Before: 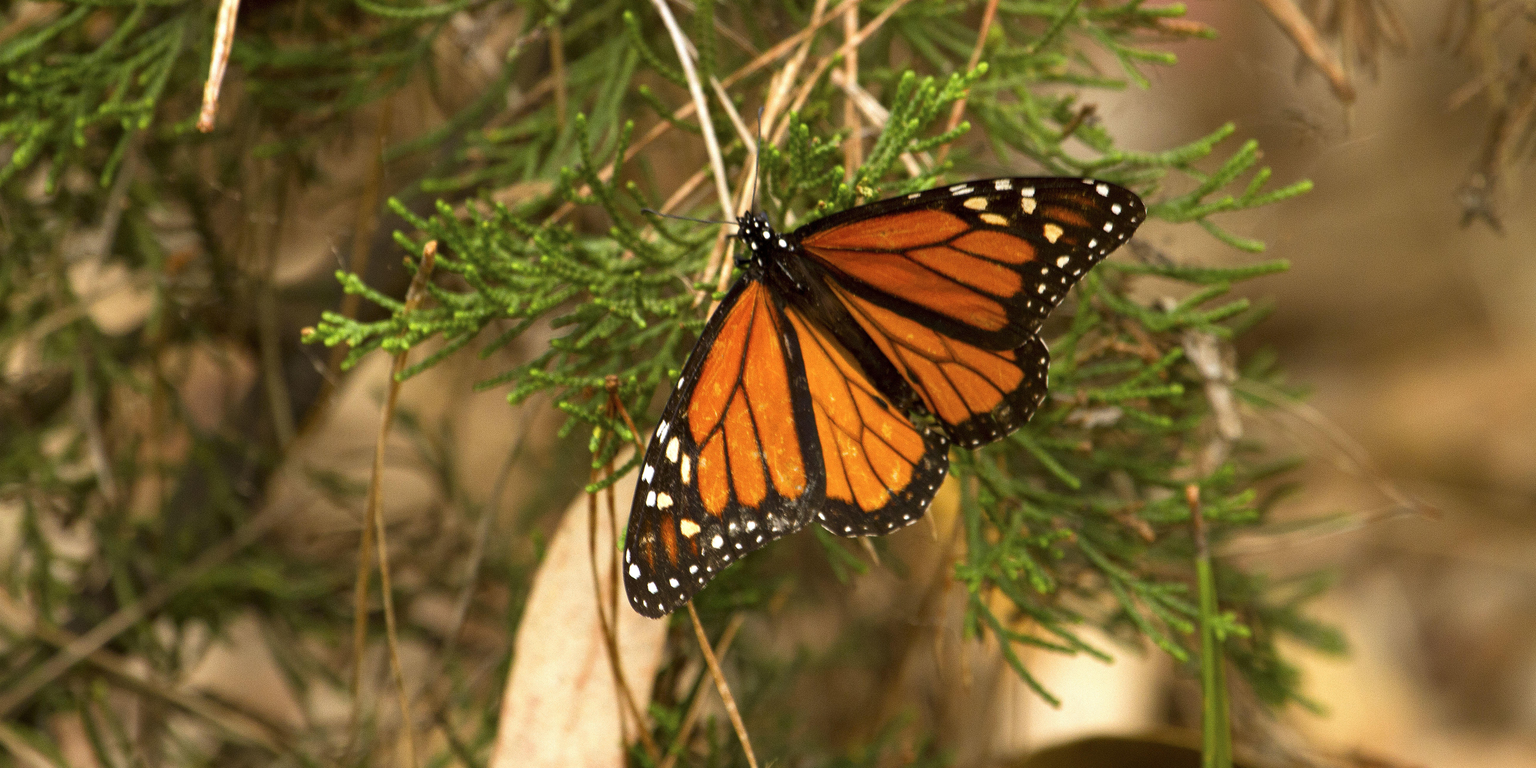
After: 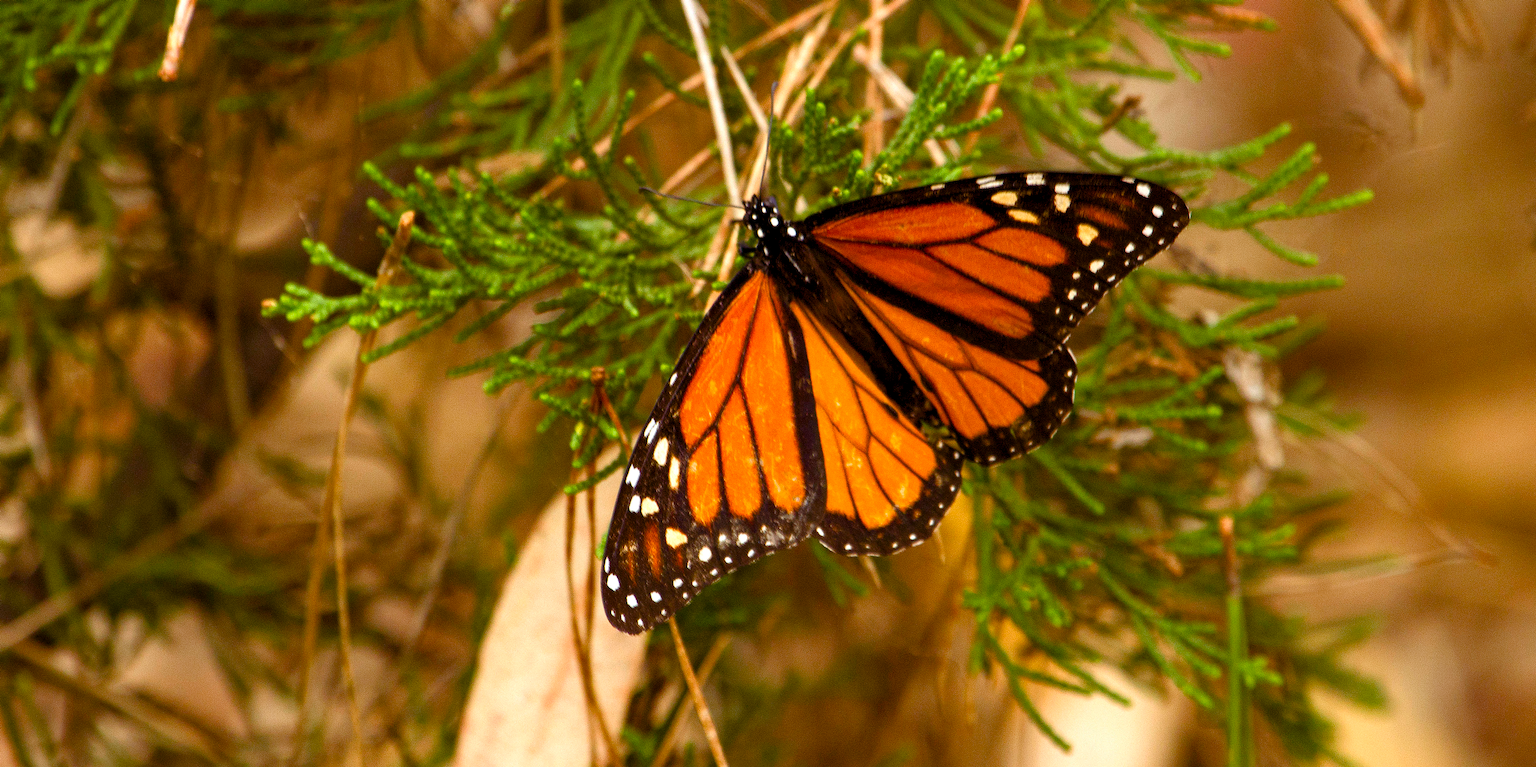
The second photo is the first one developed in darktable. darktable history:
levels: levels [0.016, 0.5, 0.996]
color balance rgb: shadows lift › luminance 0.344%, shadows lift › chroma 6.713%, shadows lift › hue 300.33°, perceptual saturation grading › global saturation 0.313%, perceptual saturation grading › mid-tones 6.408%, perceptual saturation grading › shadows 71.763%
crop and rotate: angle -2.68°
